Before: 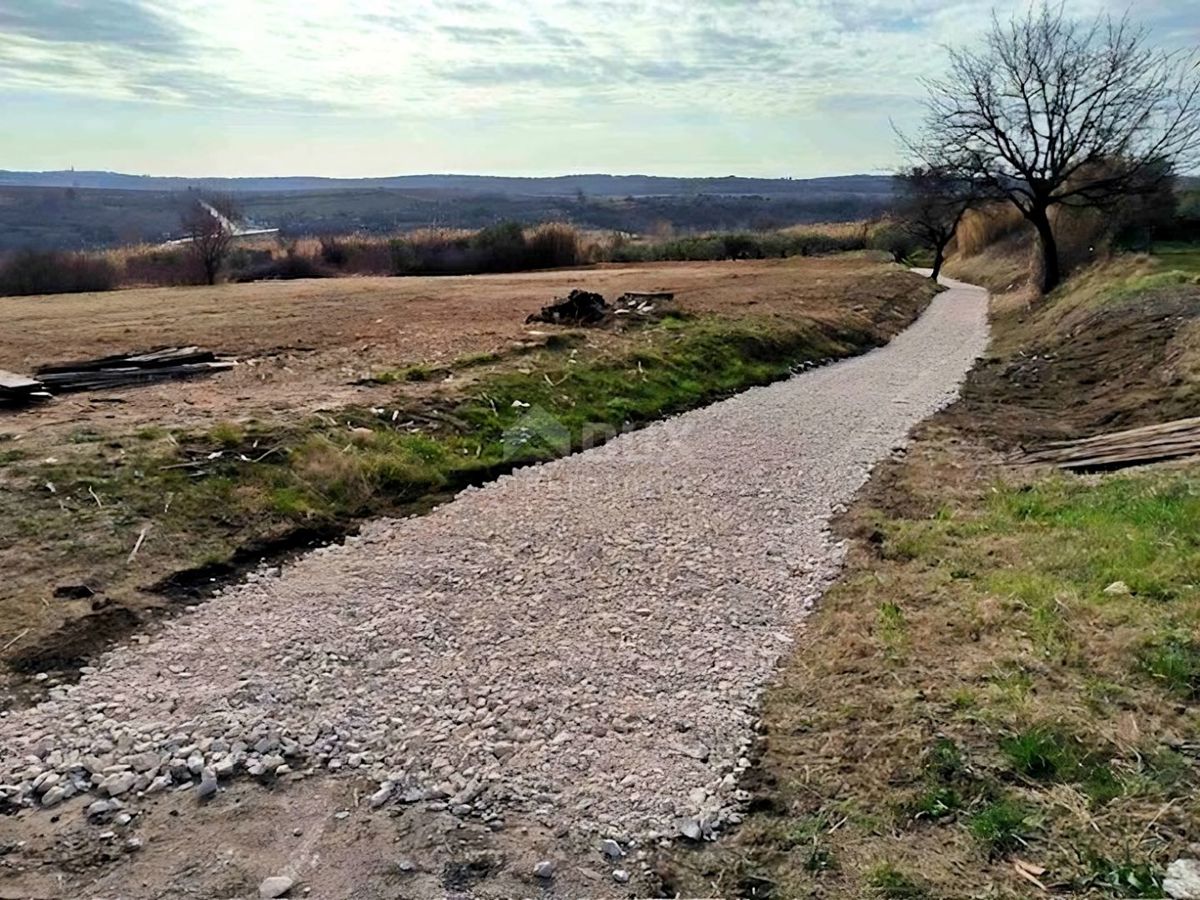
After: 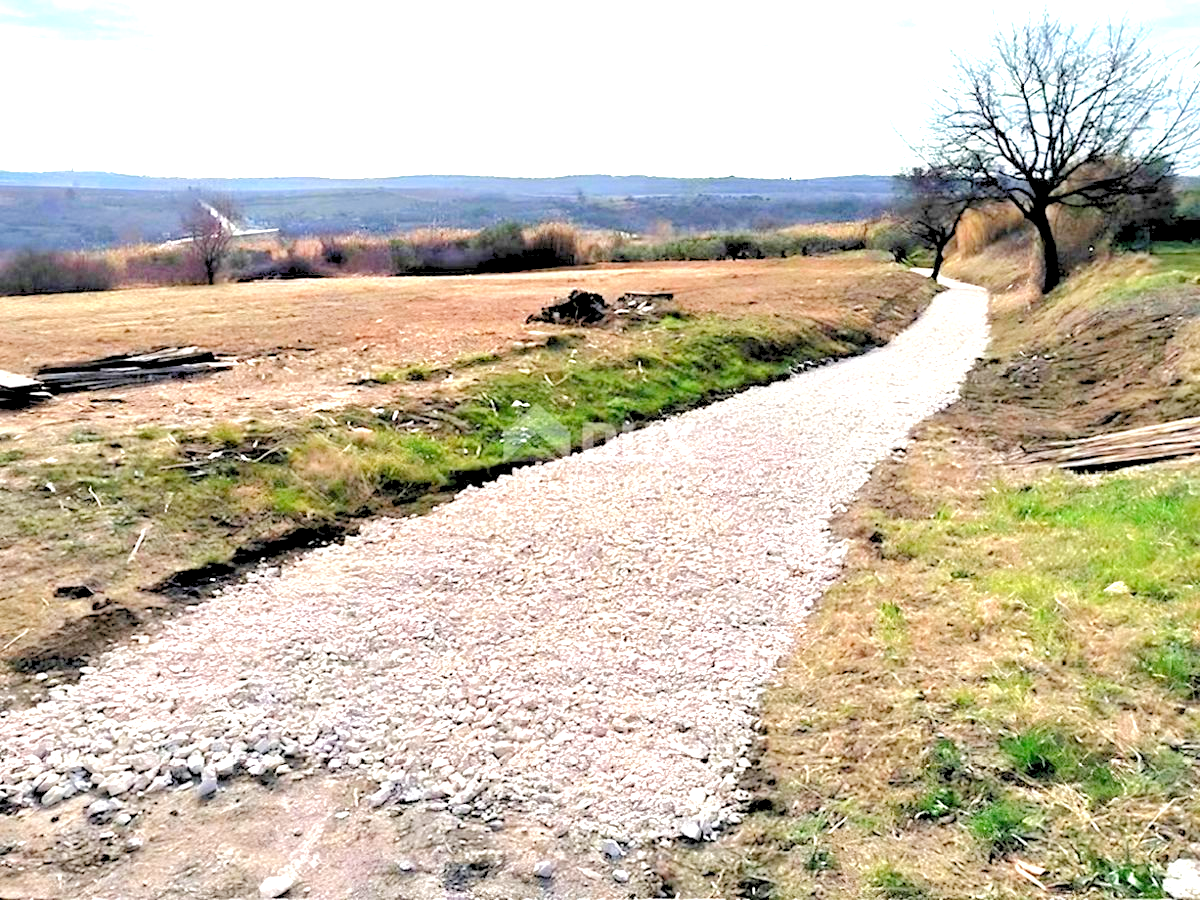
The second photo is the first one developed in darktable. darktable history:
levels: levels [0.072, 0.414, 0.976]
rgb curve: curves: ch0 [(0, 0) (0.175, 0.154) (0.785, 0.663) (1, 1)]
exposure: black level correction 0, exposure 1.45 EV, compensate exposure bias true, compensate highlight preservation false
